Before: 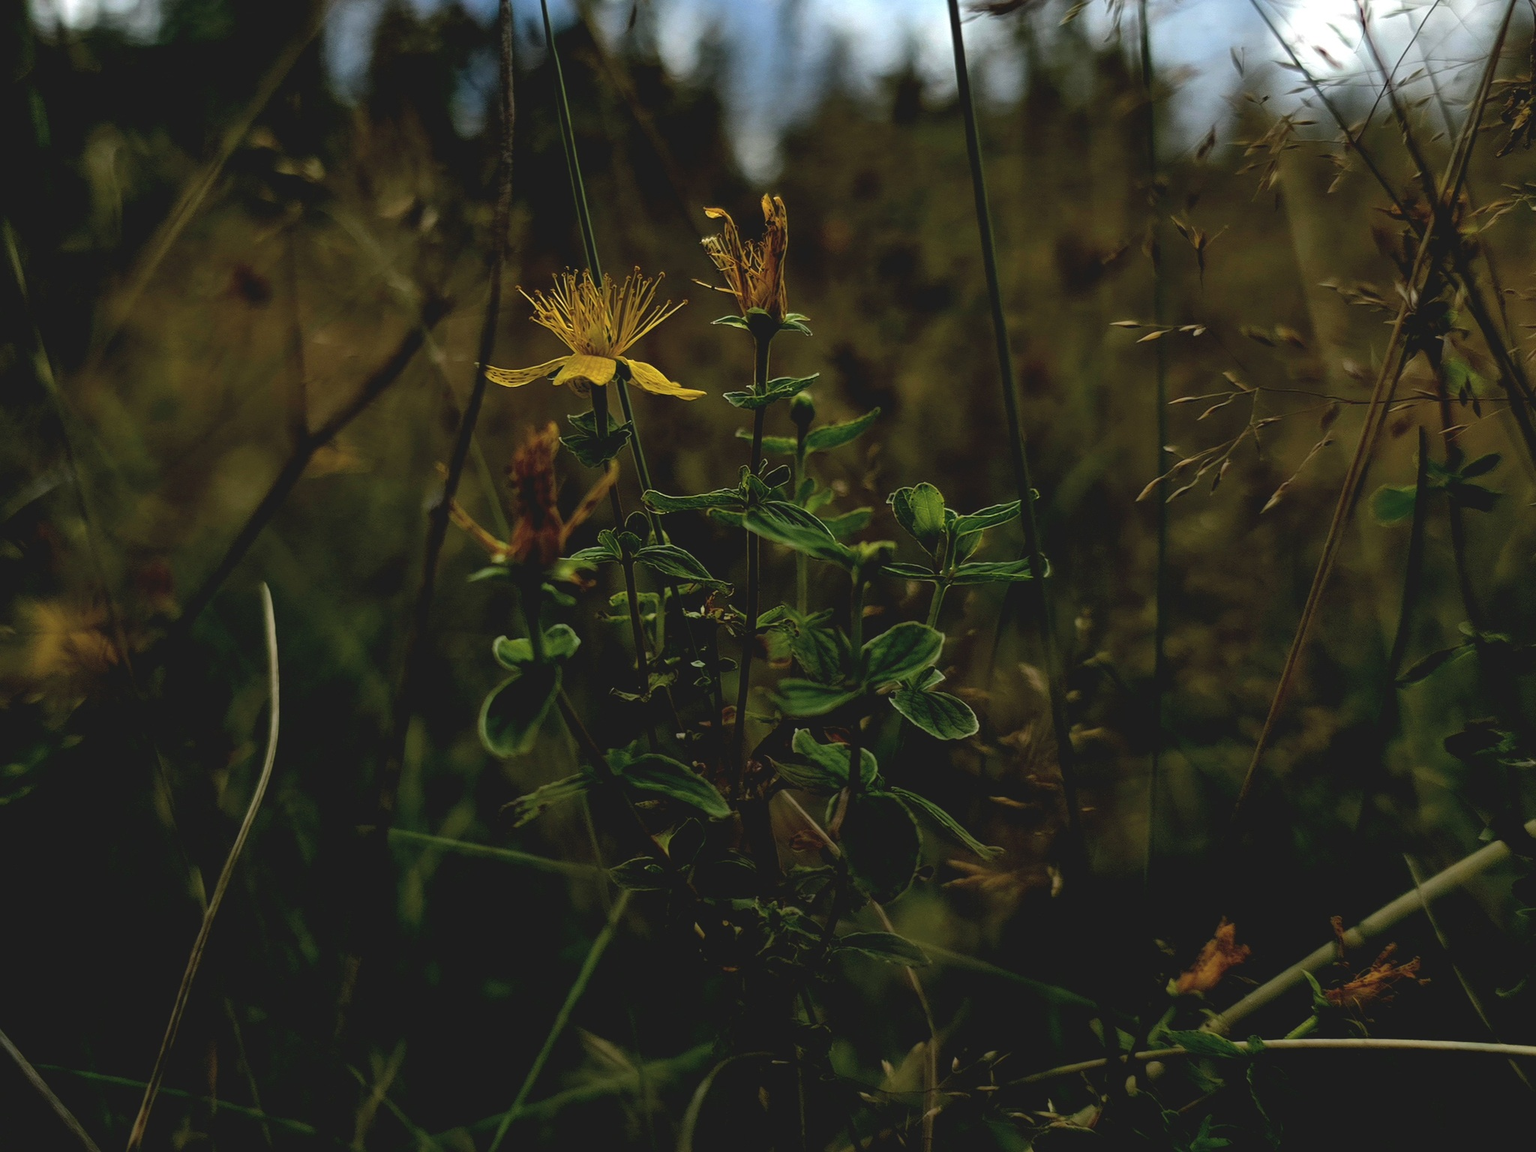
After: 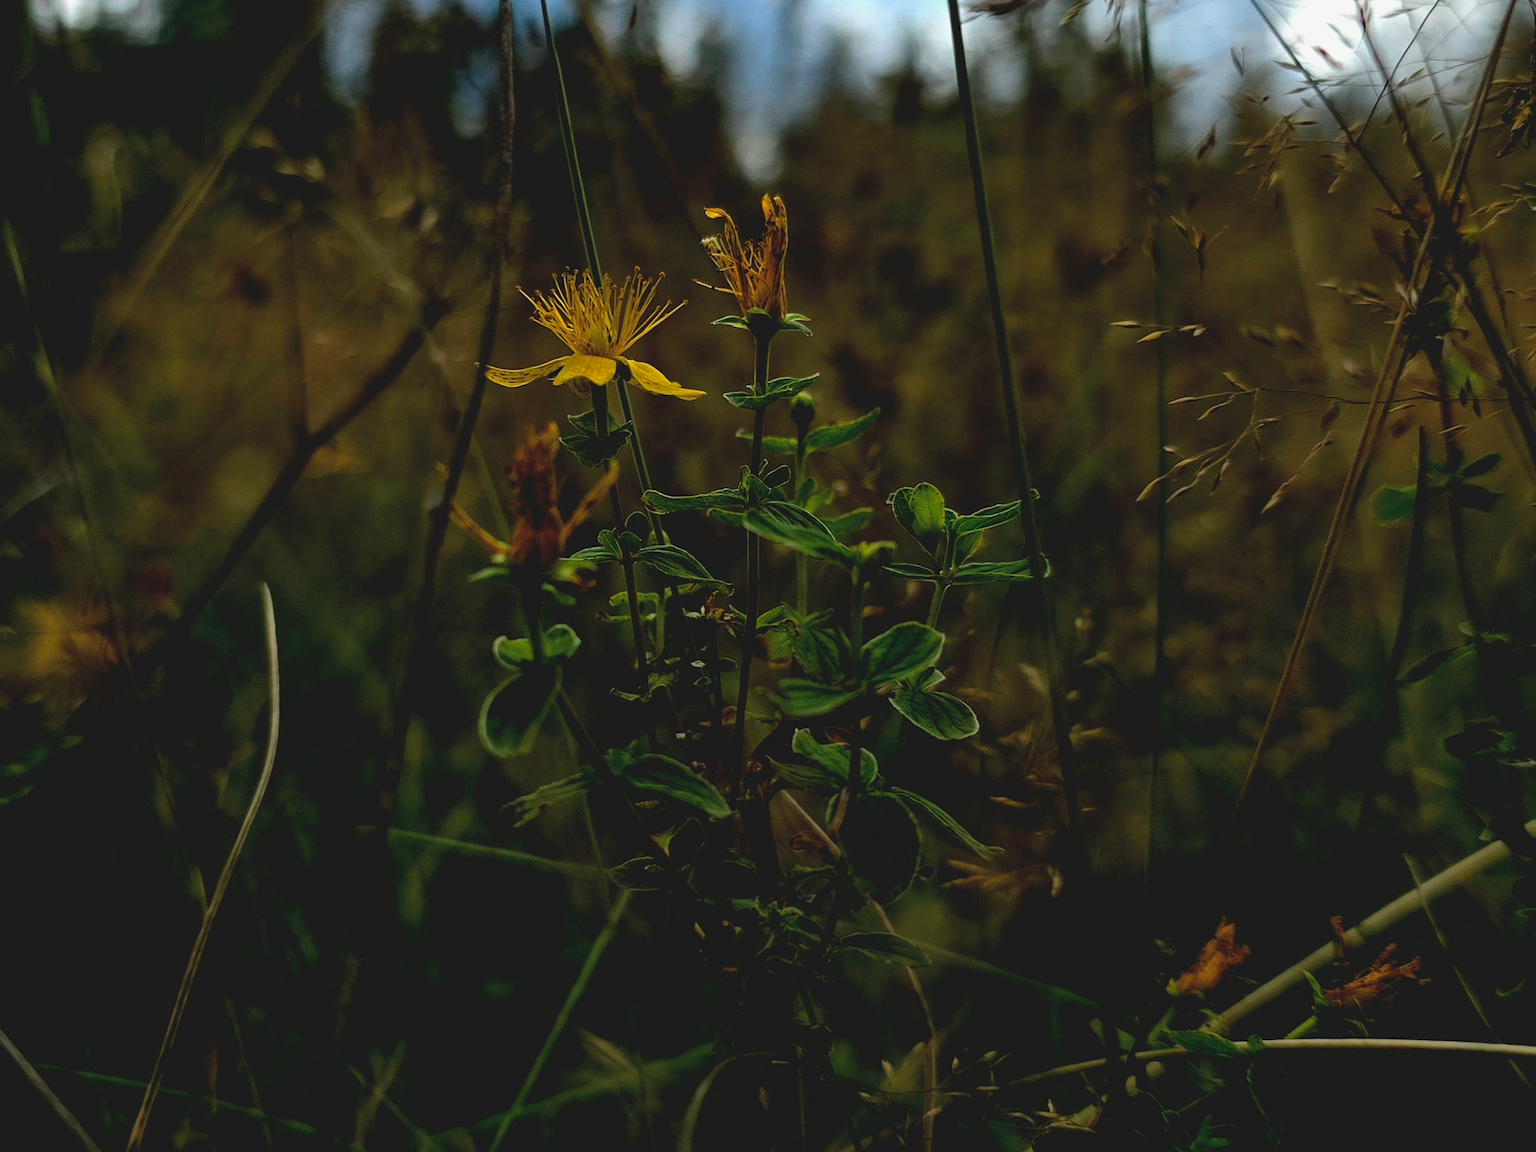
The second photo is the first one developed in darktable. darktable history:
exposure: exposure -0.116 EV, compensate highlight preservation false
